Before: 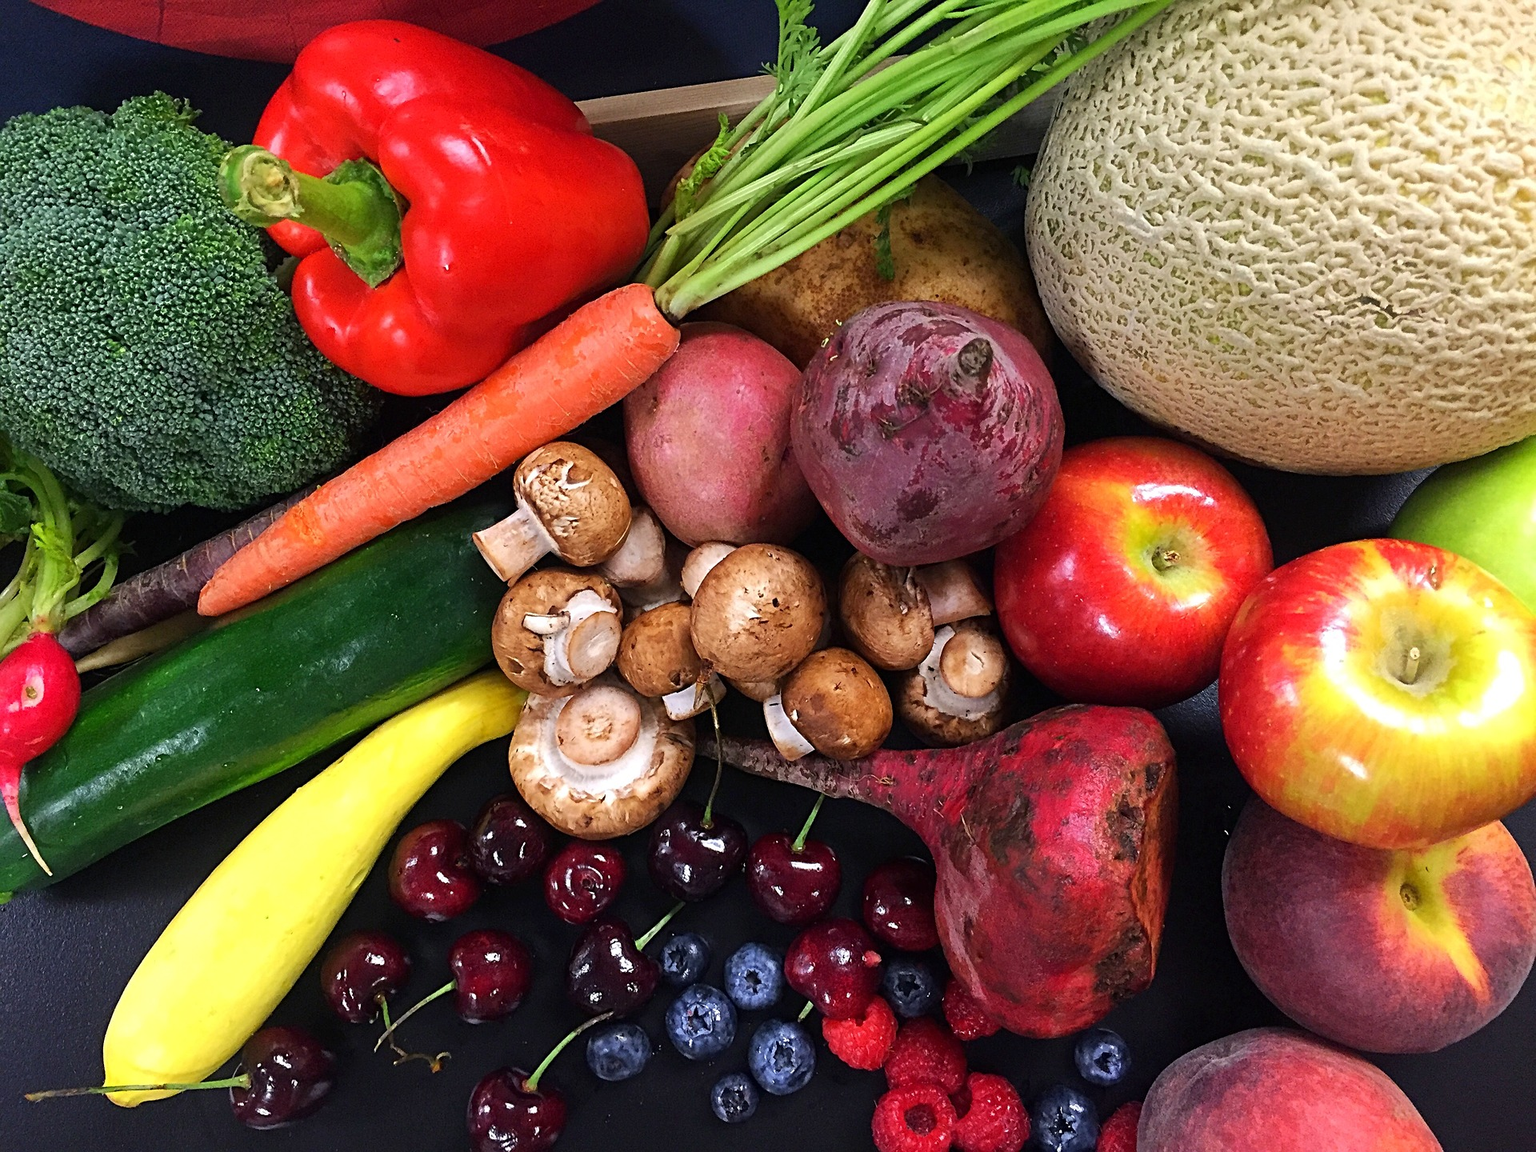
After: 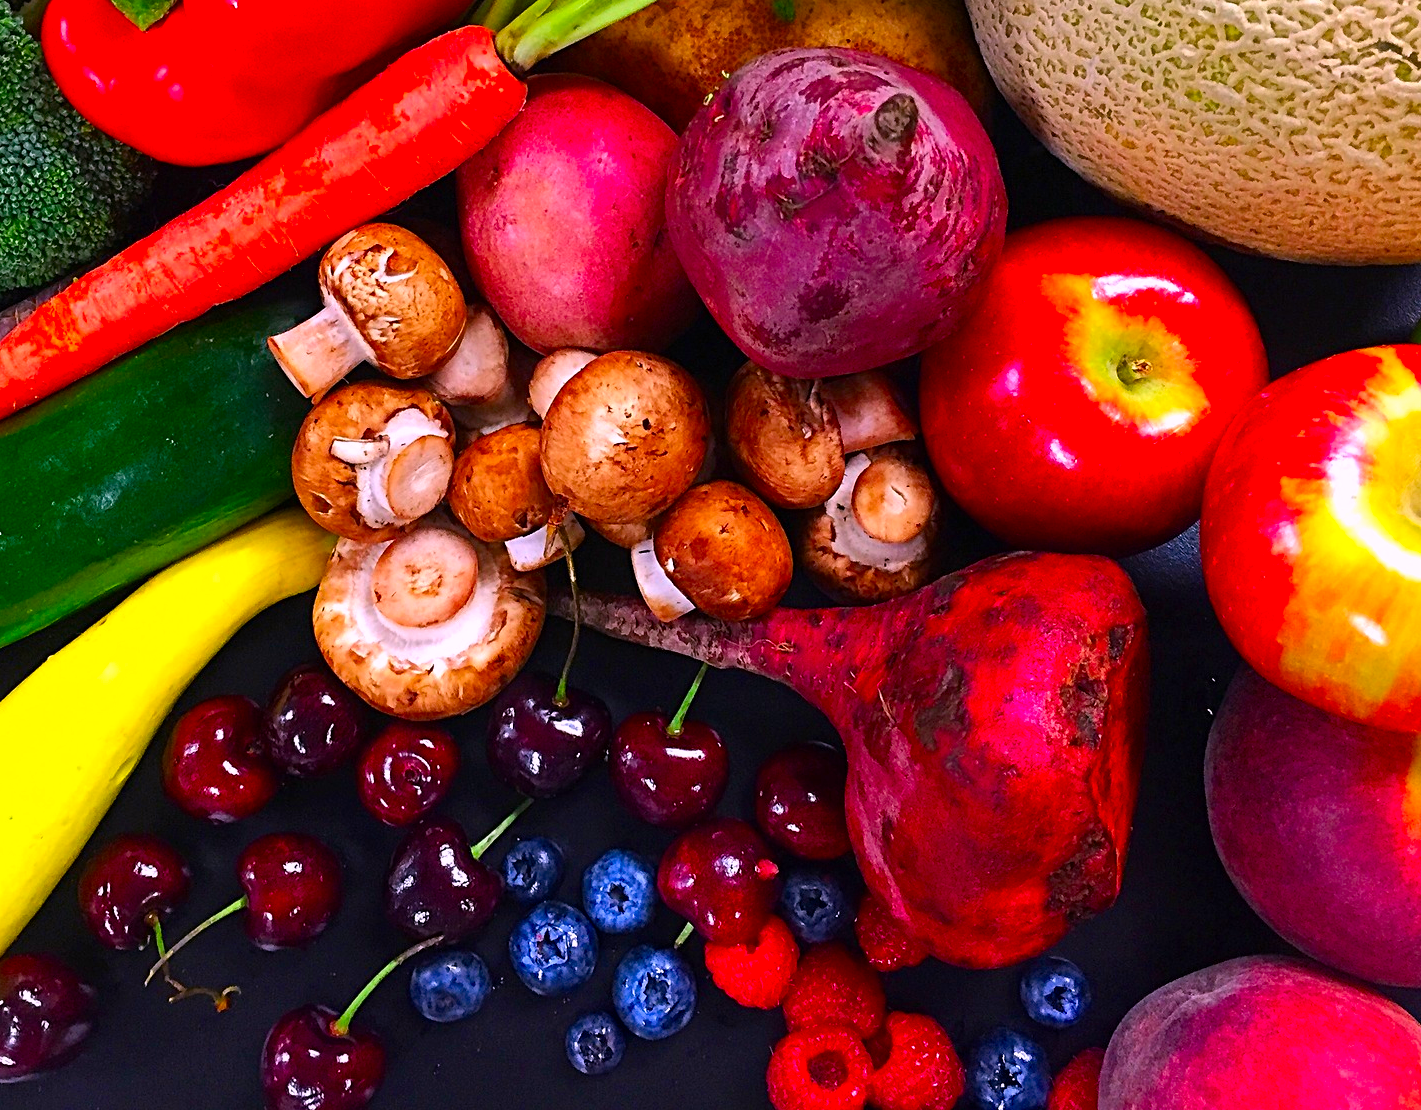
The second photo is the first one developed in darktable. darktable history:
contrast brightness saturation: saturation 0.5
color balance rgb: linear chroma grading › shadows -8%, linear chroma grading › global chroma 10%, perceptual saturation grading › global saturation 2%, perceptual saturation grading › highlights -2%, perceptual saturation grading › mid-tones 4%, perceptual saturation grading › shadows 8%, perceptual brilliance grading › global brilliance 2%, perceptual brilliance grading › highlights -4%, global vibrance 16%, saturation formula JzAzBz (2021)
crop: left 16.871%, top 22.857%, right 9.116%
white balance: red 1.05, blue 1.072
